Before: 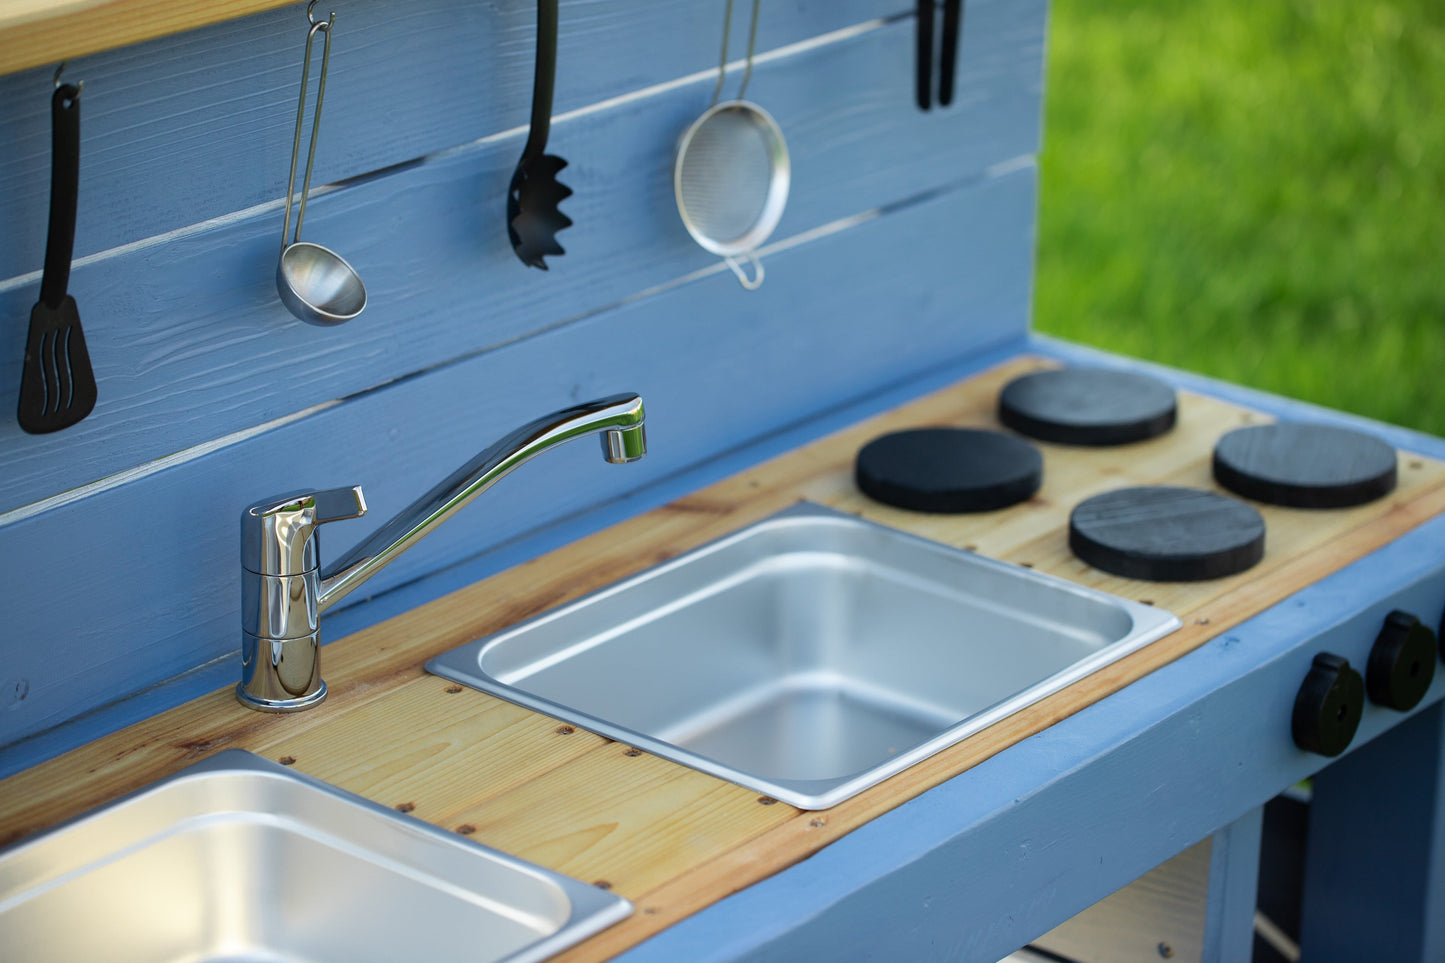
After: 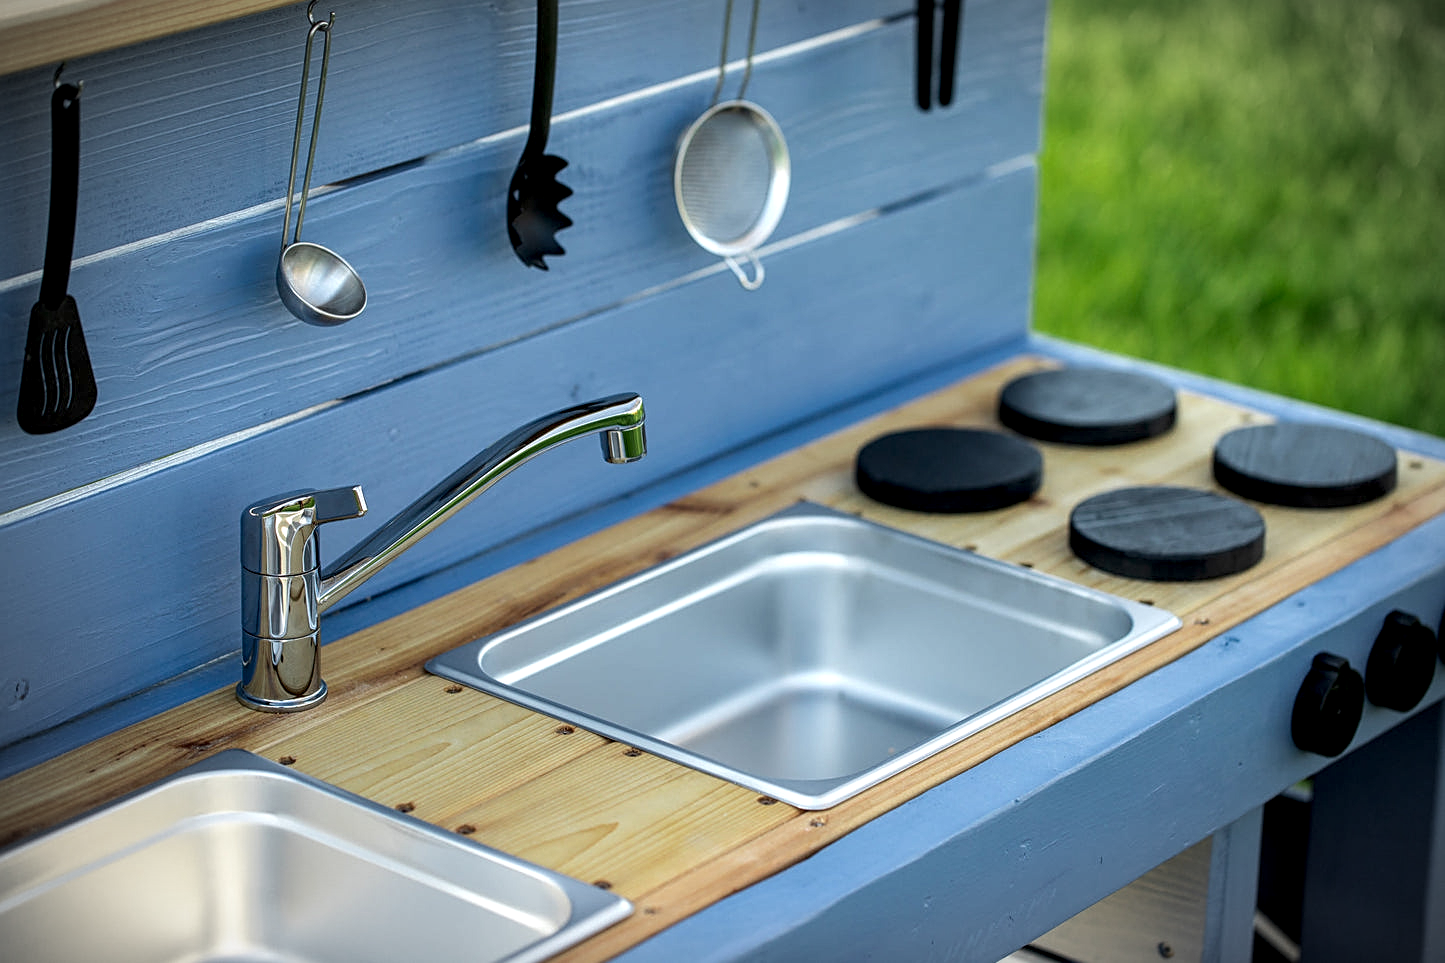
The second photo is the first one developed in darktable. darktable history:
local contrast: detail 150%
sharpen: on, module defaults
vignetting: fall-off start 86.7%, automatic ratio true
tone equalizer: on, module defaults
